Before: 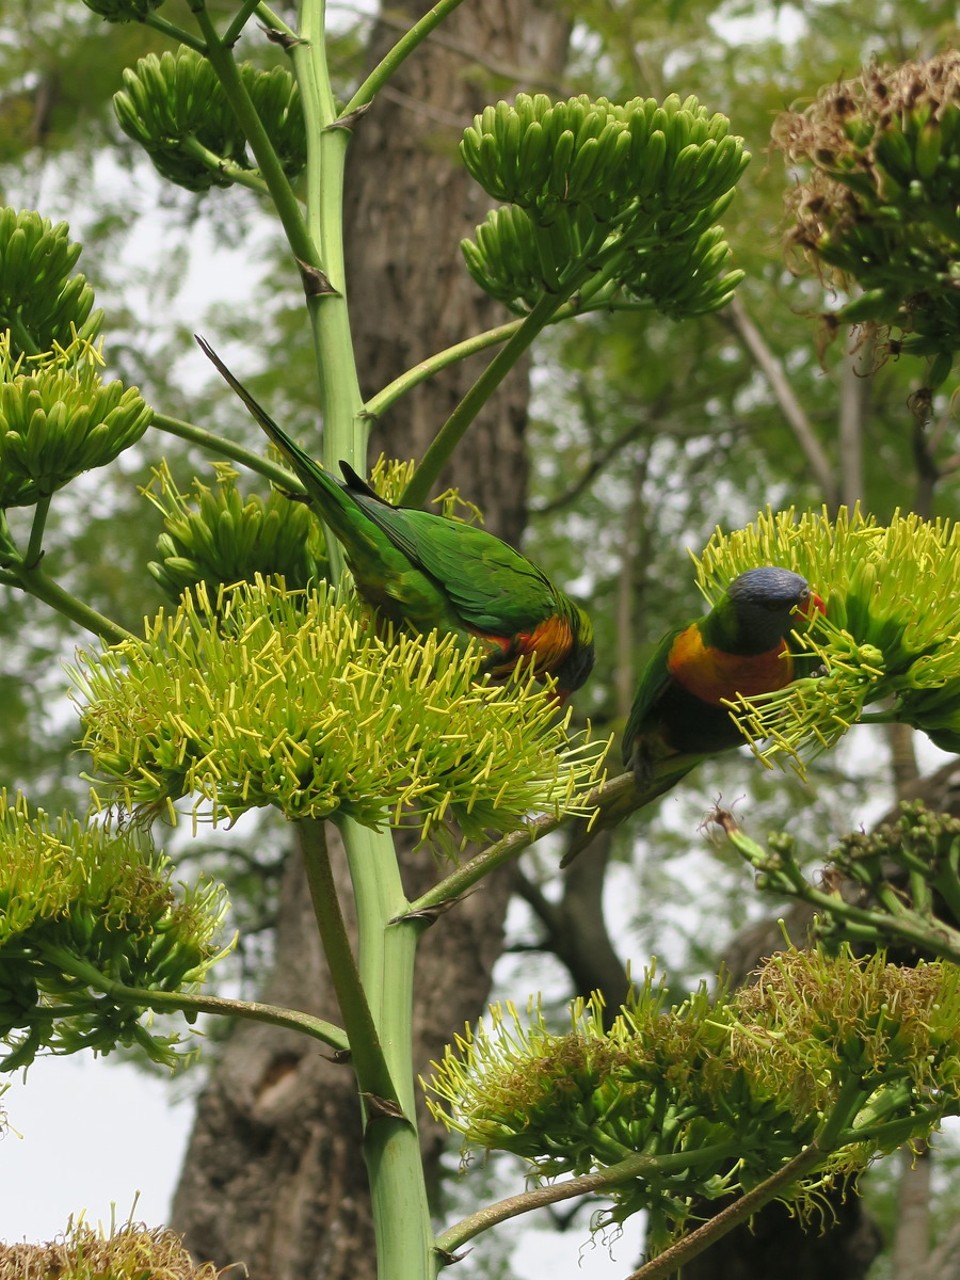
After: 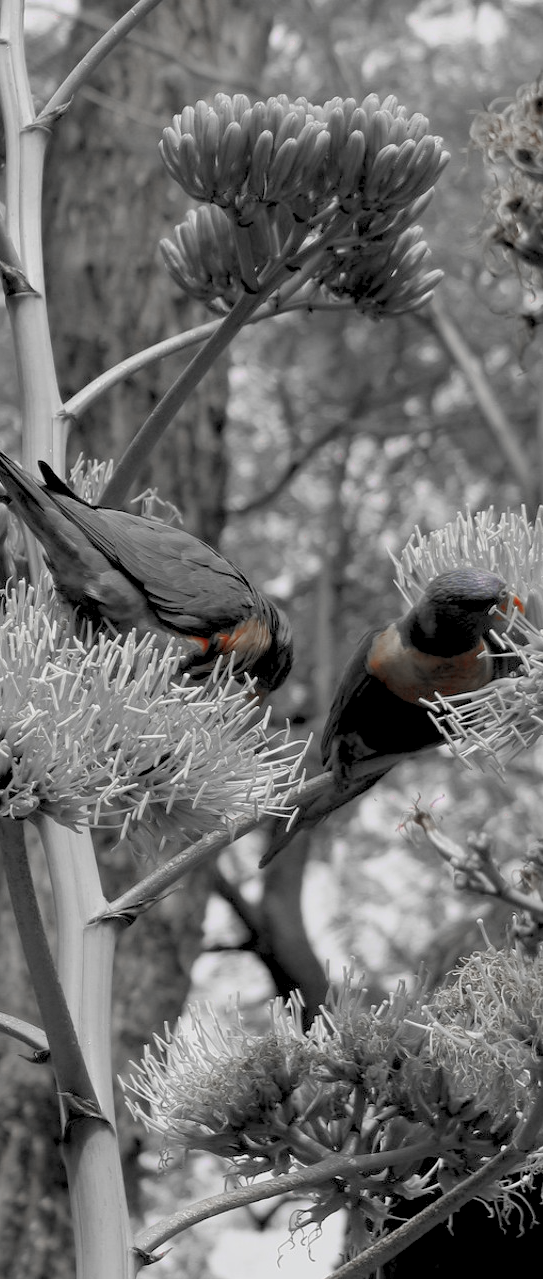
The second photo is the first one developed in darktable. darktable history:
crop: left 31.458%, top 0%, right 11.876%
rgb levels: preserve colors sum RGB, levels [[0.038, 0.433, 0.934], [0, 0.5, 1], [0, 0.5, 1]]
contrast brightness saturation: brightness -0.02, saturation 0.35
color zones: curves: ch0 [(0, 0.278) (0.143, 0.5) (0.286, 0.5) (0.429, 0.5) (0.571, 0.5) (0.714, 0.5) (0.857, 0.5) (1, 0.5)]; ch1 [(0, 1) (0.143, 0.165) (0.286, 0) (0.429, 0) (0.571, 0) (0.714, 0) (0.857, 0.5) (1, 0.5)]; ch2 [(0, 0.508) (0.143, 0.5) (0.286, 0.5) (0.429, 0.5) (0.571, 0.5) (0.714, 0.5) (0.857, 0.5) (1, 0.5)]
